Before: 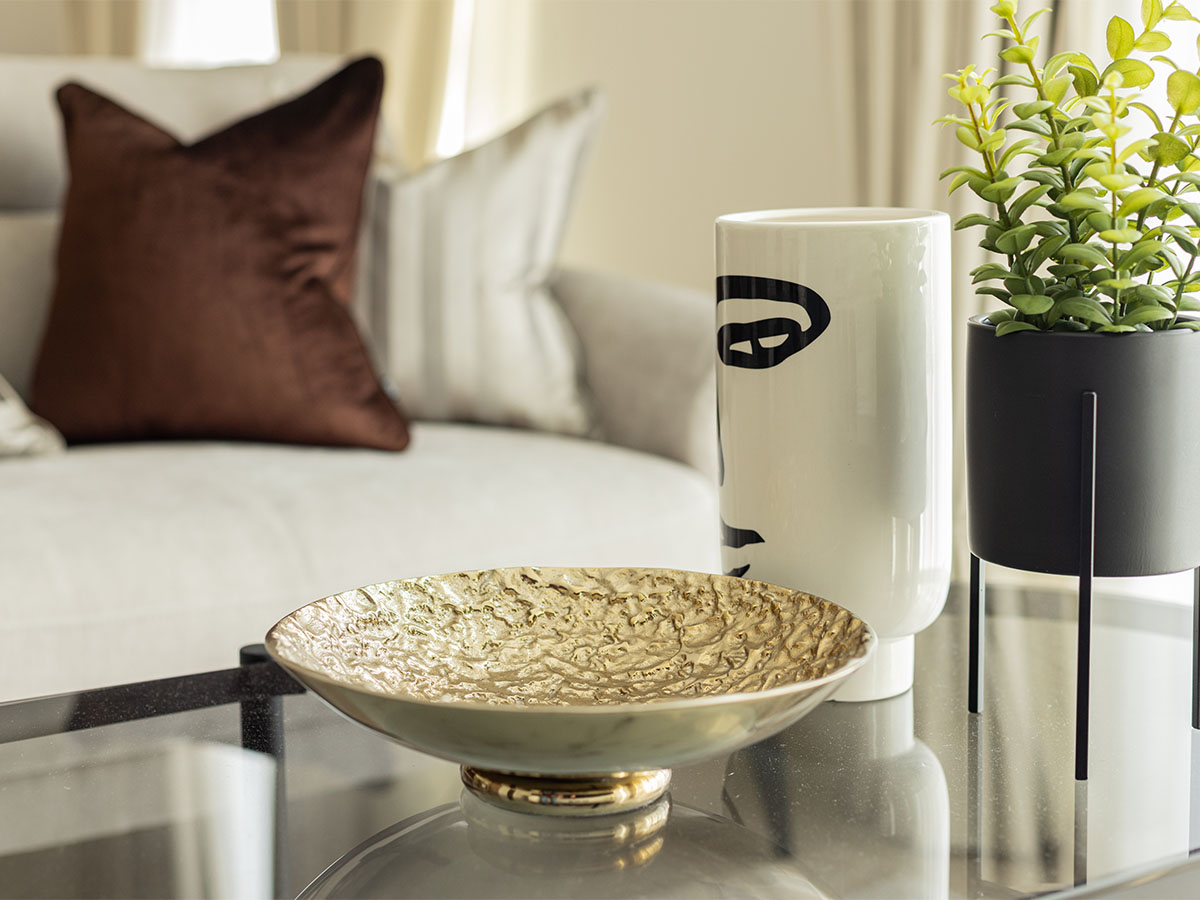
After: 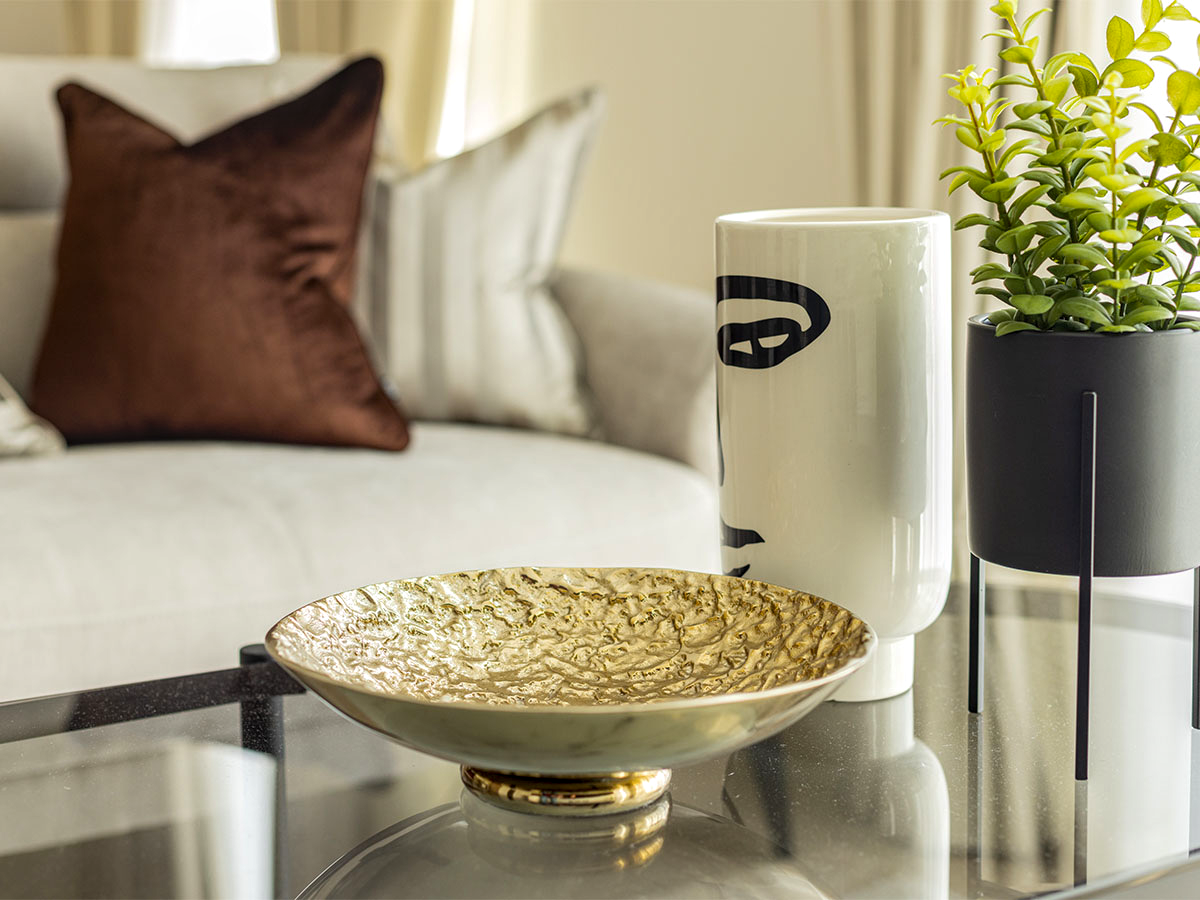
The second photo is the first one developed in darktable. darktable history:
color balance rgb: perceptual saturation grading › global saturation 25%, global vibrance 20%
contrast brightness saturation: saturation -0.1
local contrast: on, module defaults
